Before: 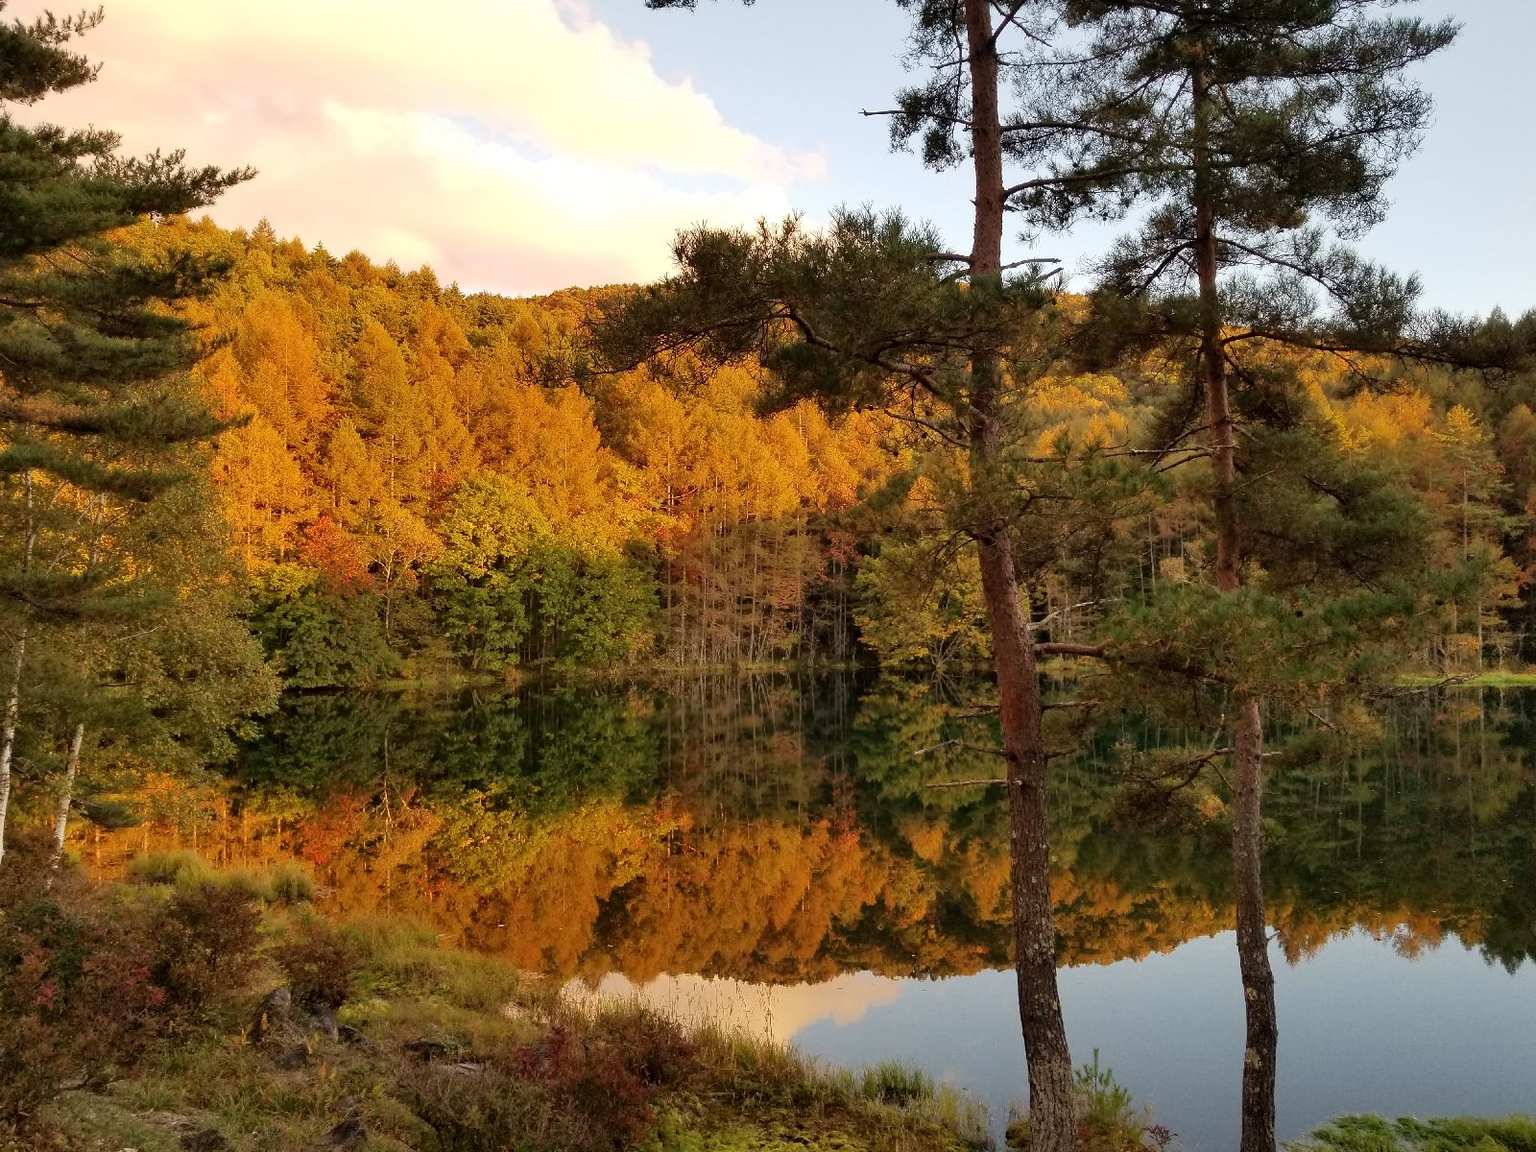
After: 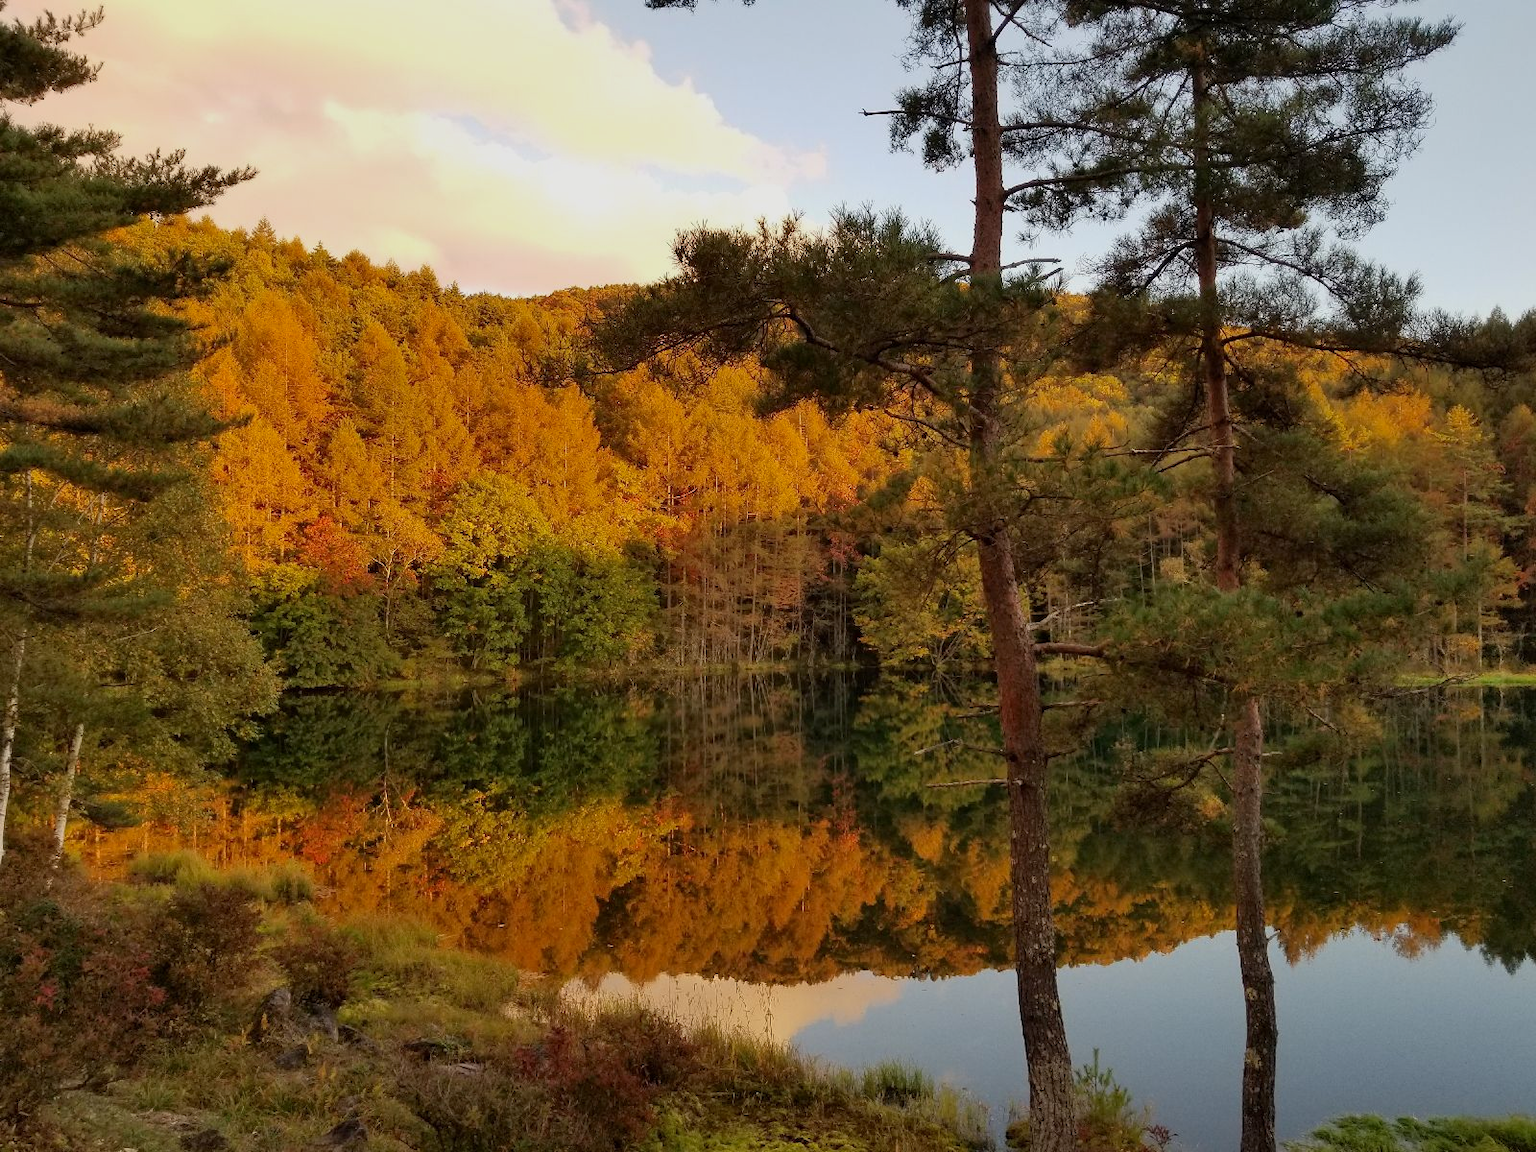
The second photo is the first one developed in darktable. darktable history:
shadows and highlights: radius 121.13, shadows 21.4, white point adjustment -9.72, highlights -14.39, soften with gaussian
sharpen: radius 2.883, amount 0.868, threshold 47.523
